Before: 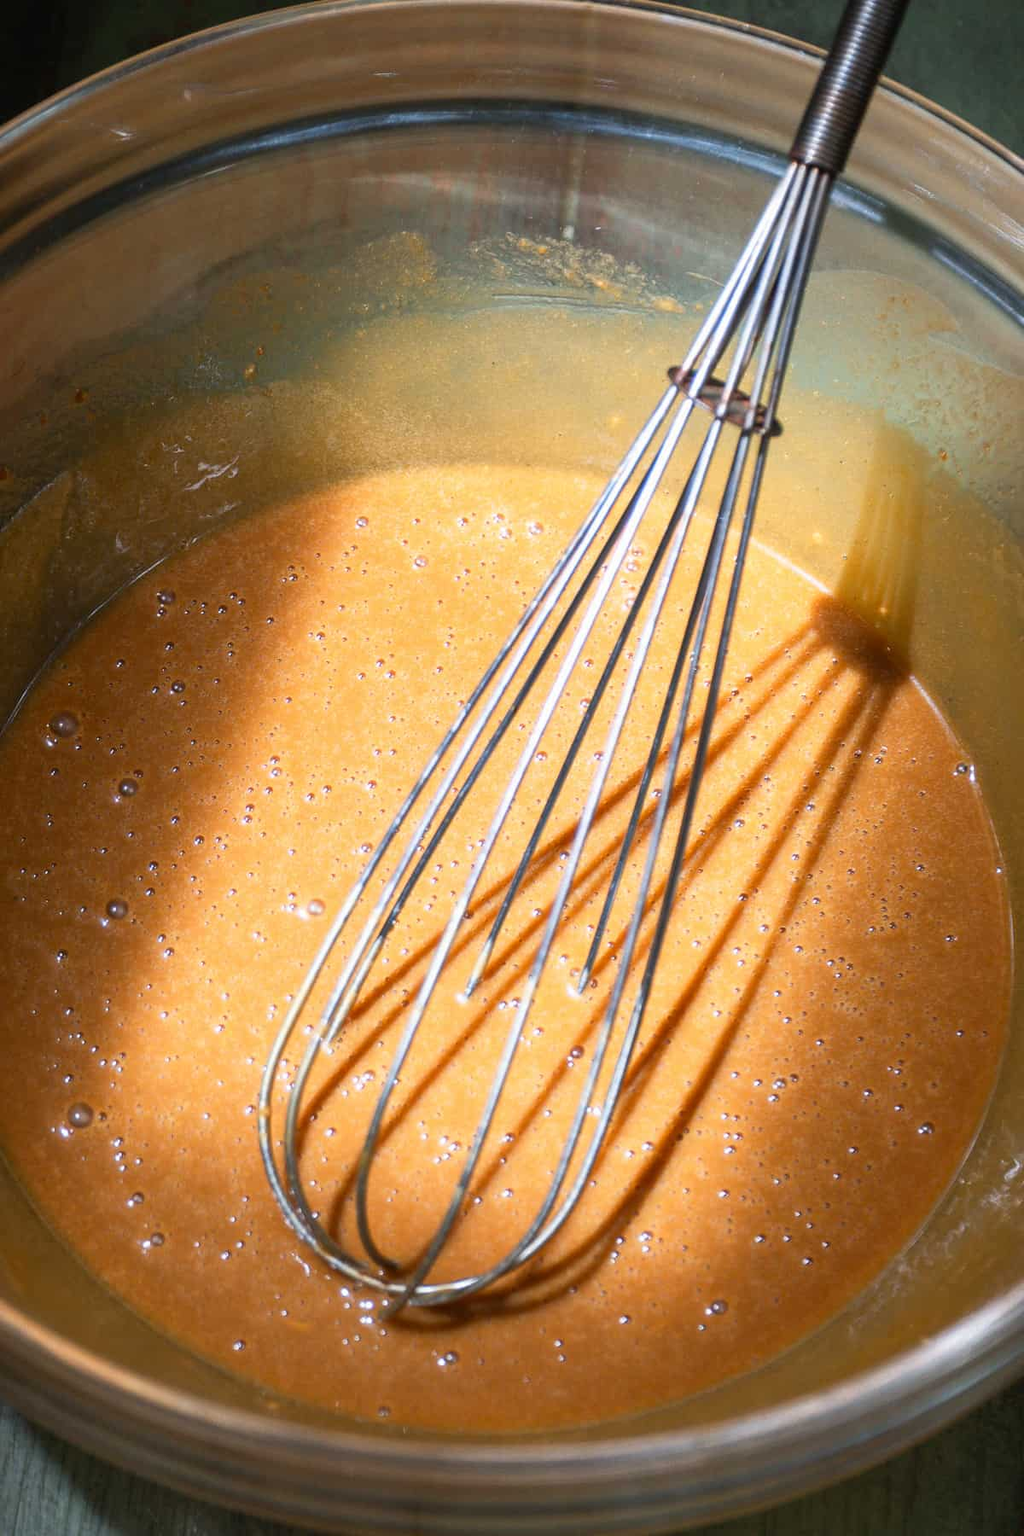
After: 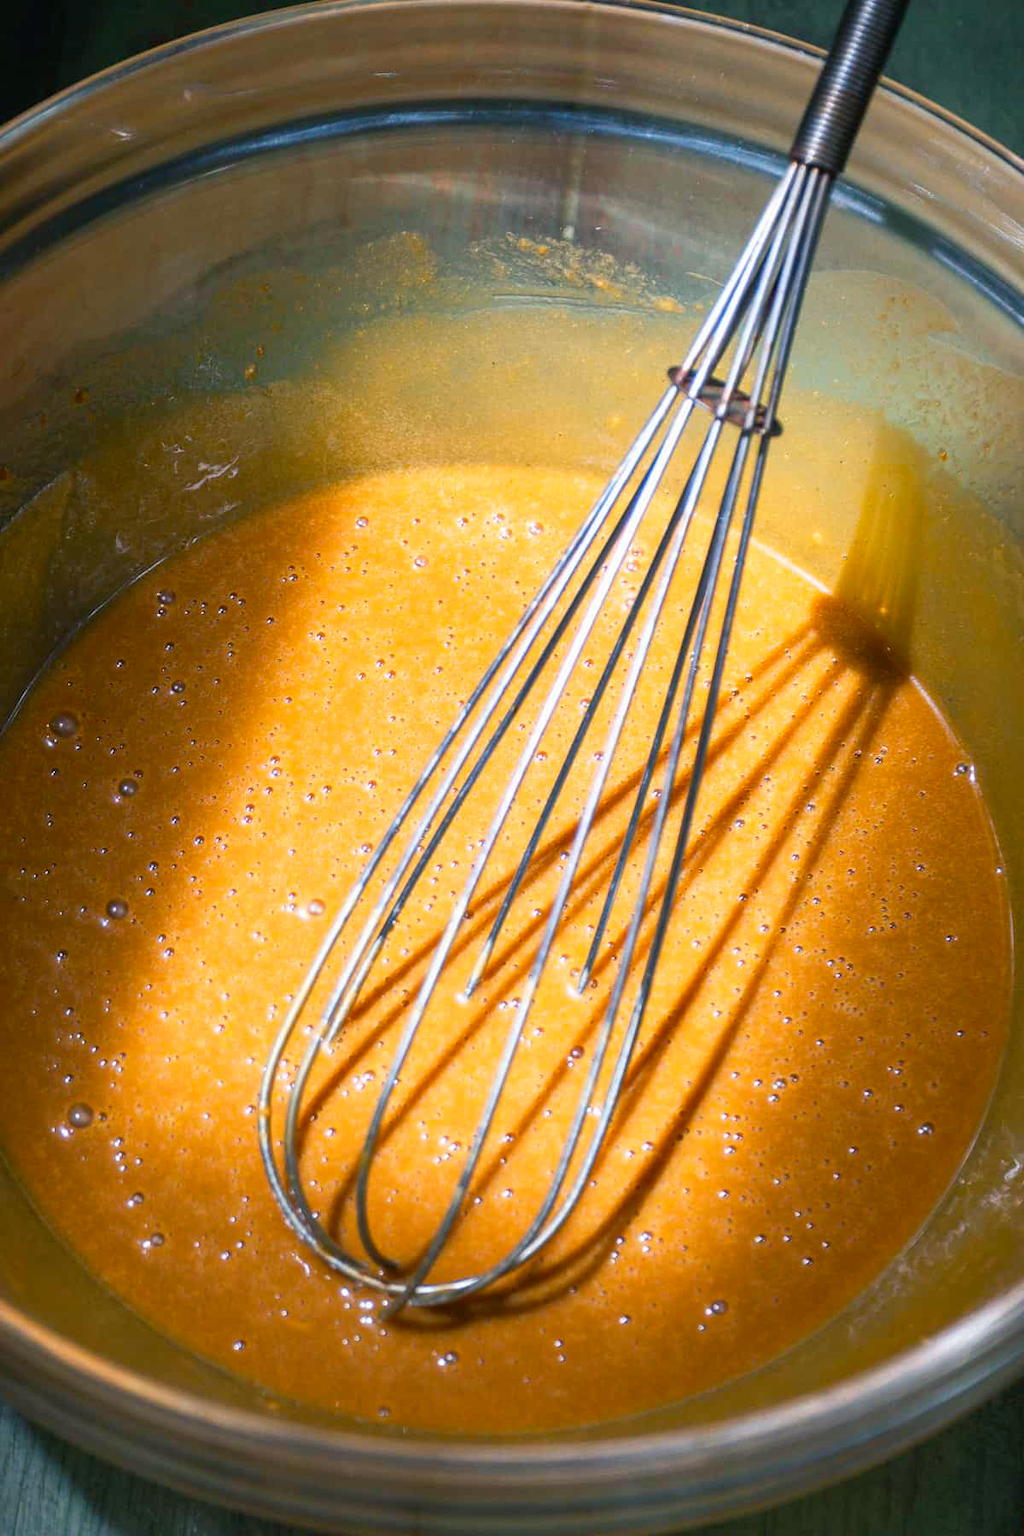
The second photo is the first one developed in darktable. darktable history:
color balance rgb: shadows lift › chroma 7.065%, shadows lift › hue 244.93°, power › hue 75.48°, perceptual saturation grading › global saturation 25.663%
